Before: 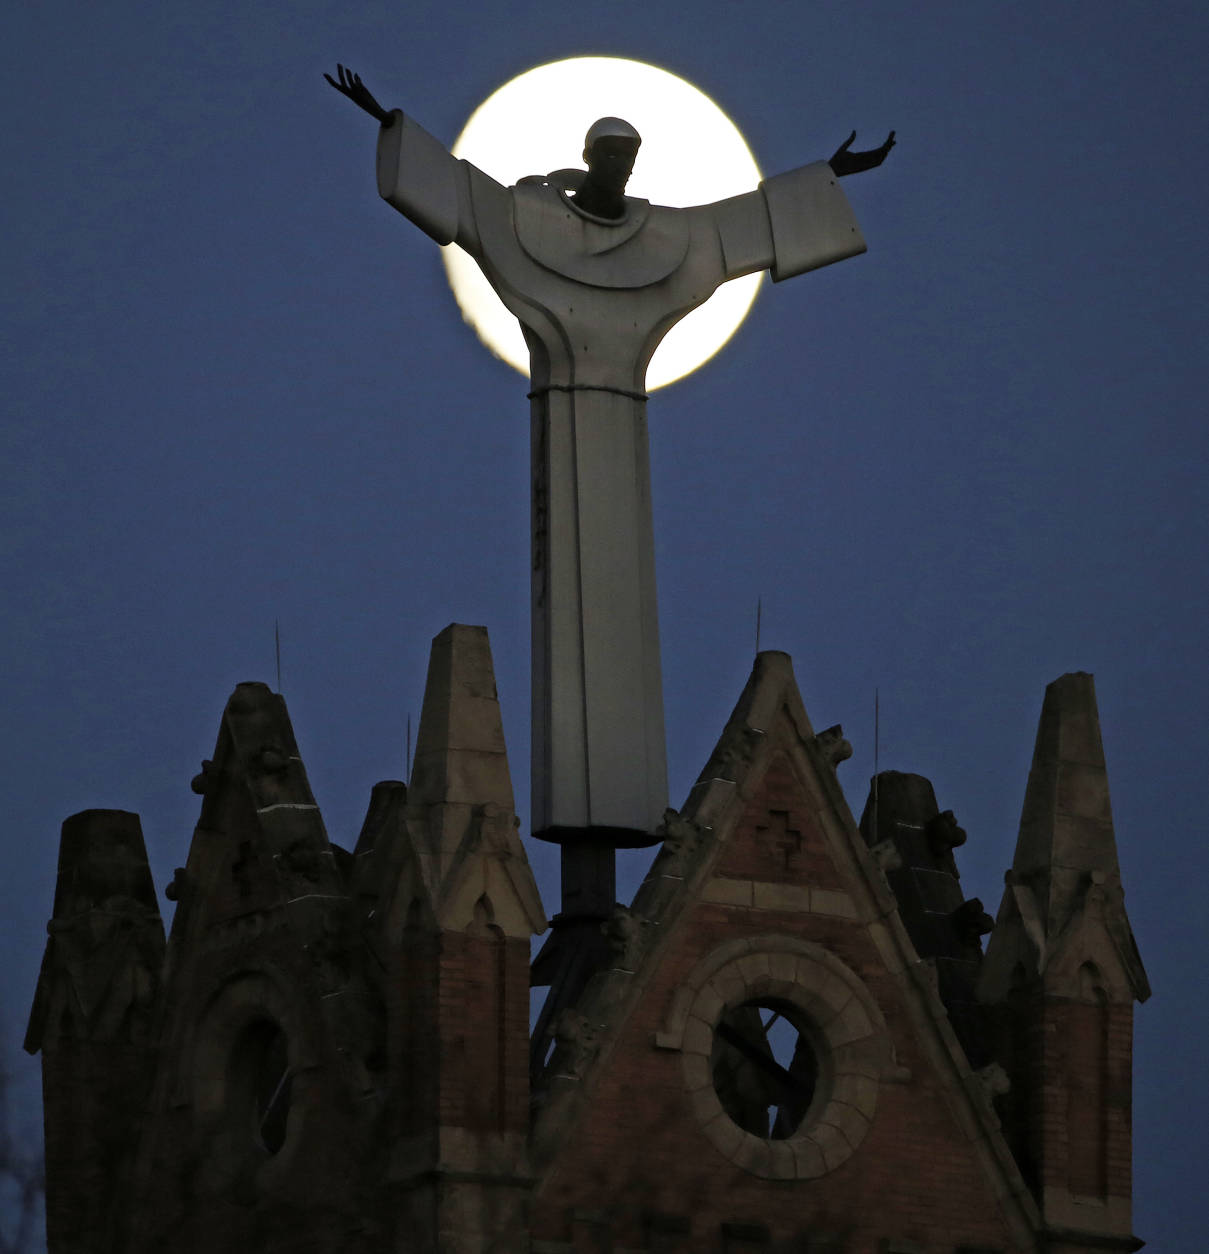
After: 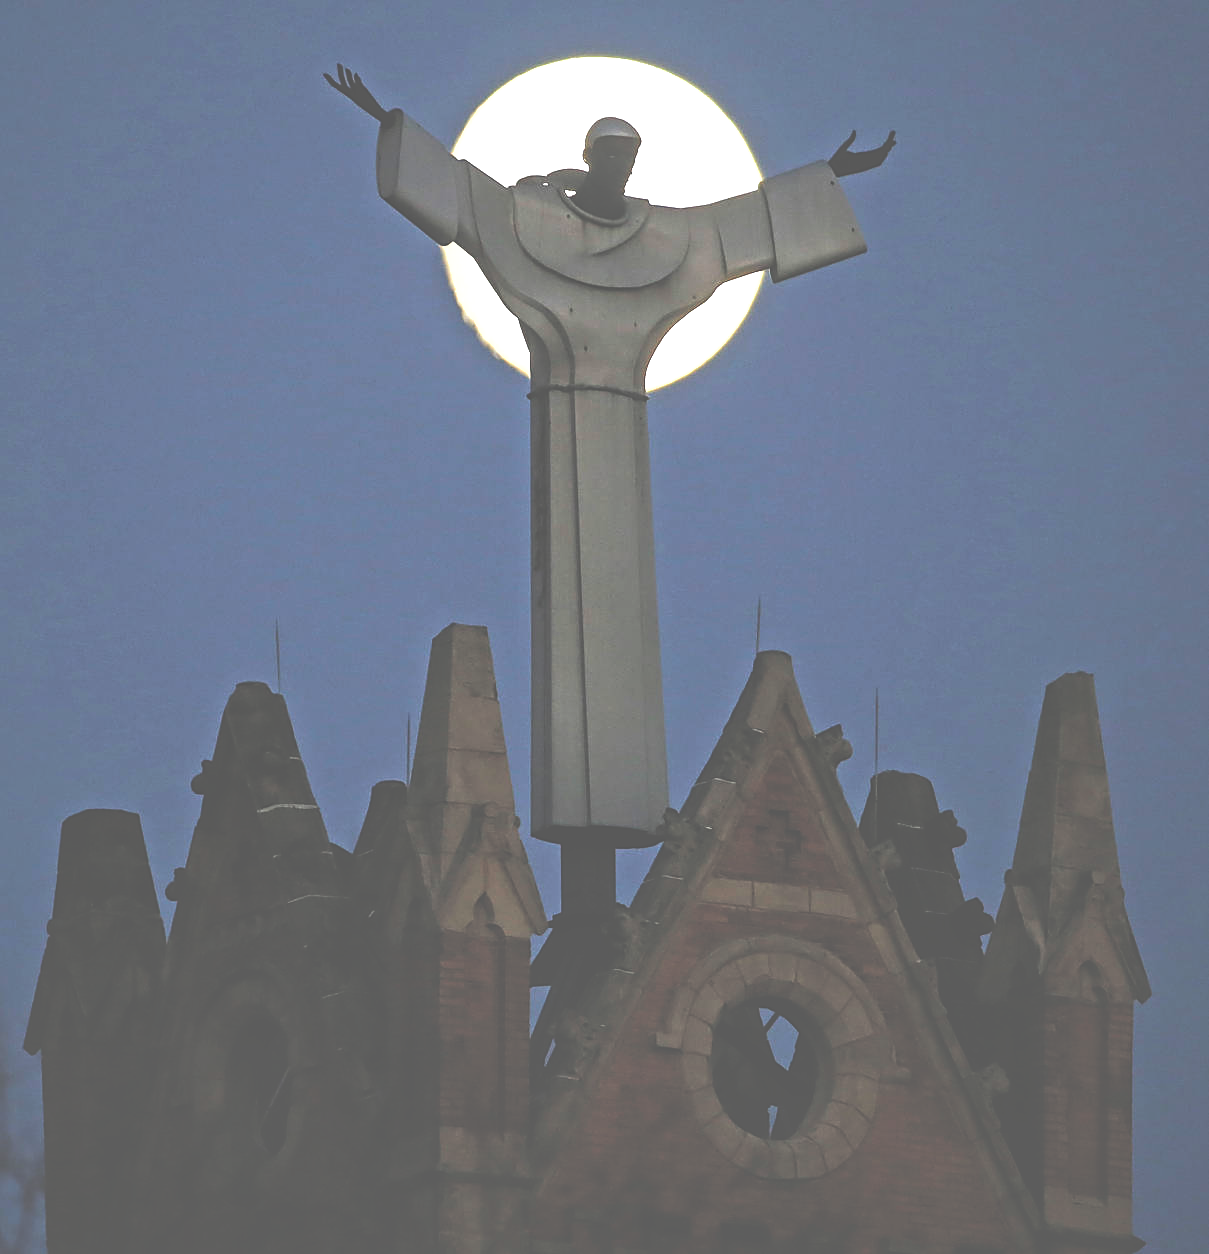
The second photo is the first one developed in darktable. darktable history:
sharpen: on, module defaults
exposure: black level correction -0.061, exposure -0.049 EV, compensate exposure bias true, compensate highlight preservation false
local contrast: on, module defaults
shadows and highlights: on, module defaults
